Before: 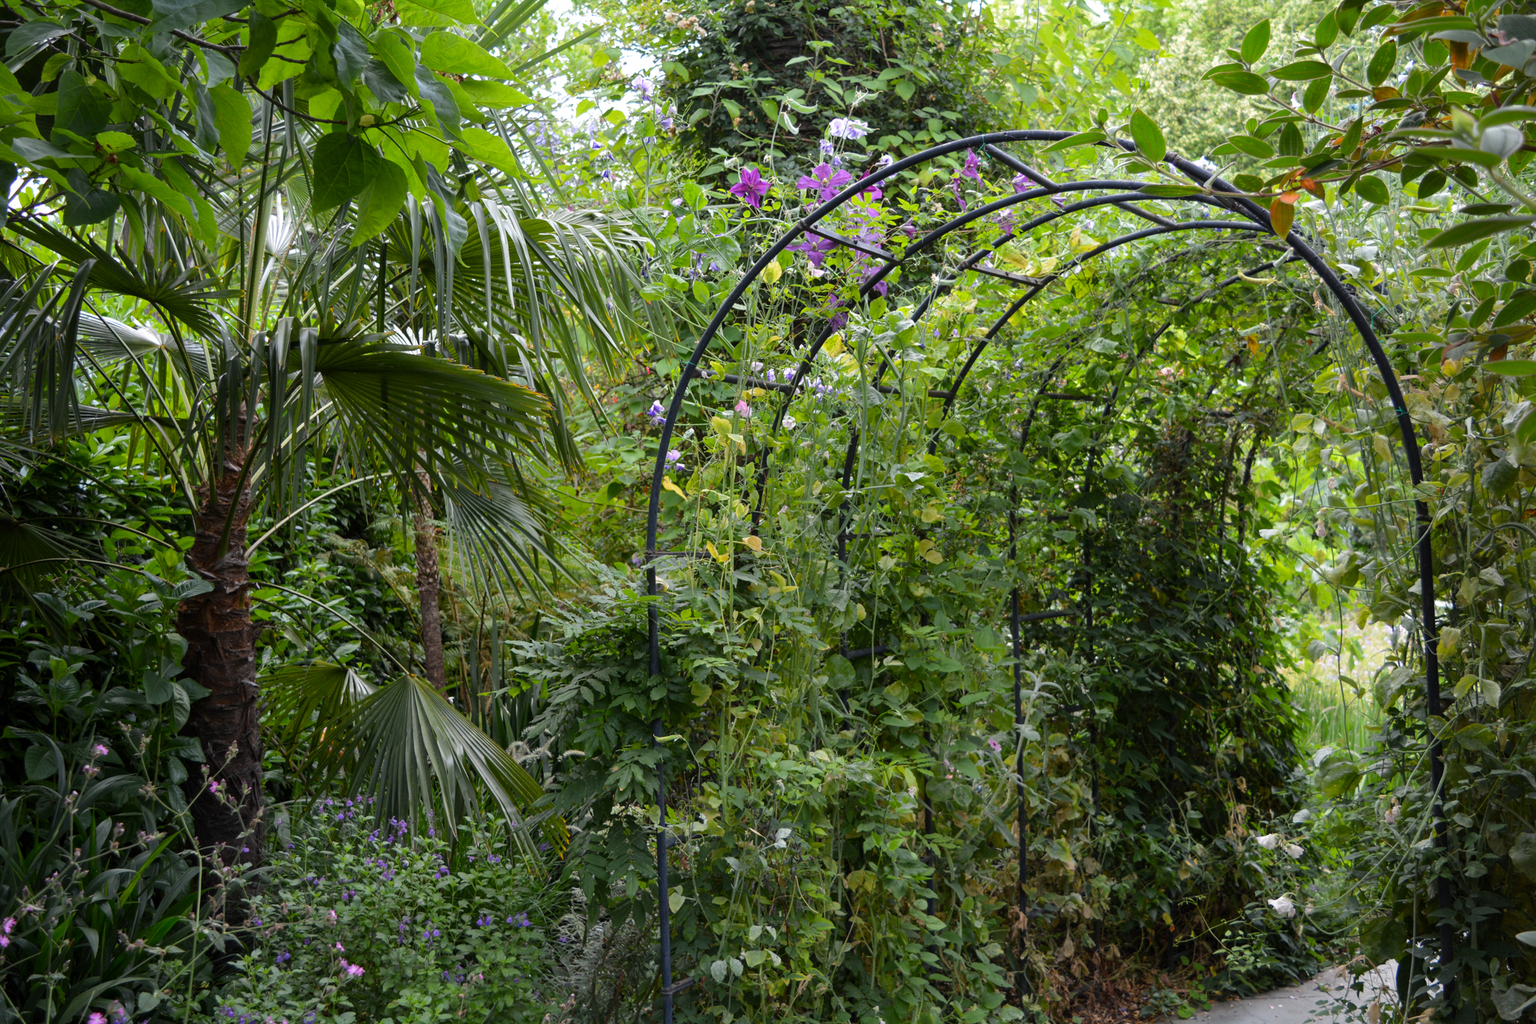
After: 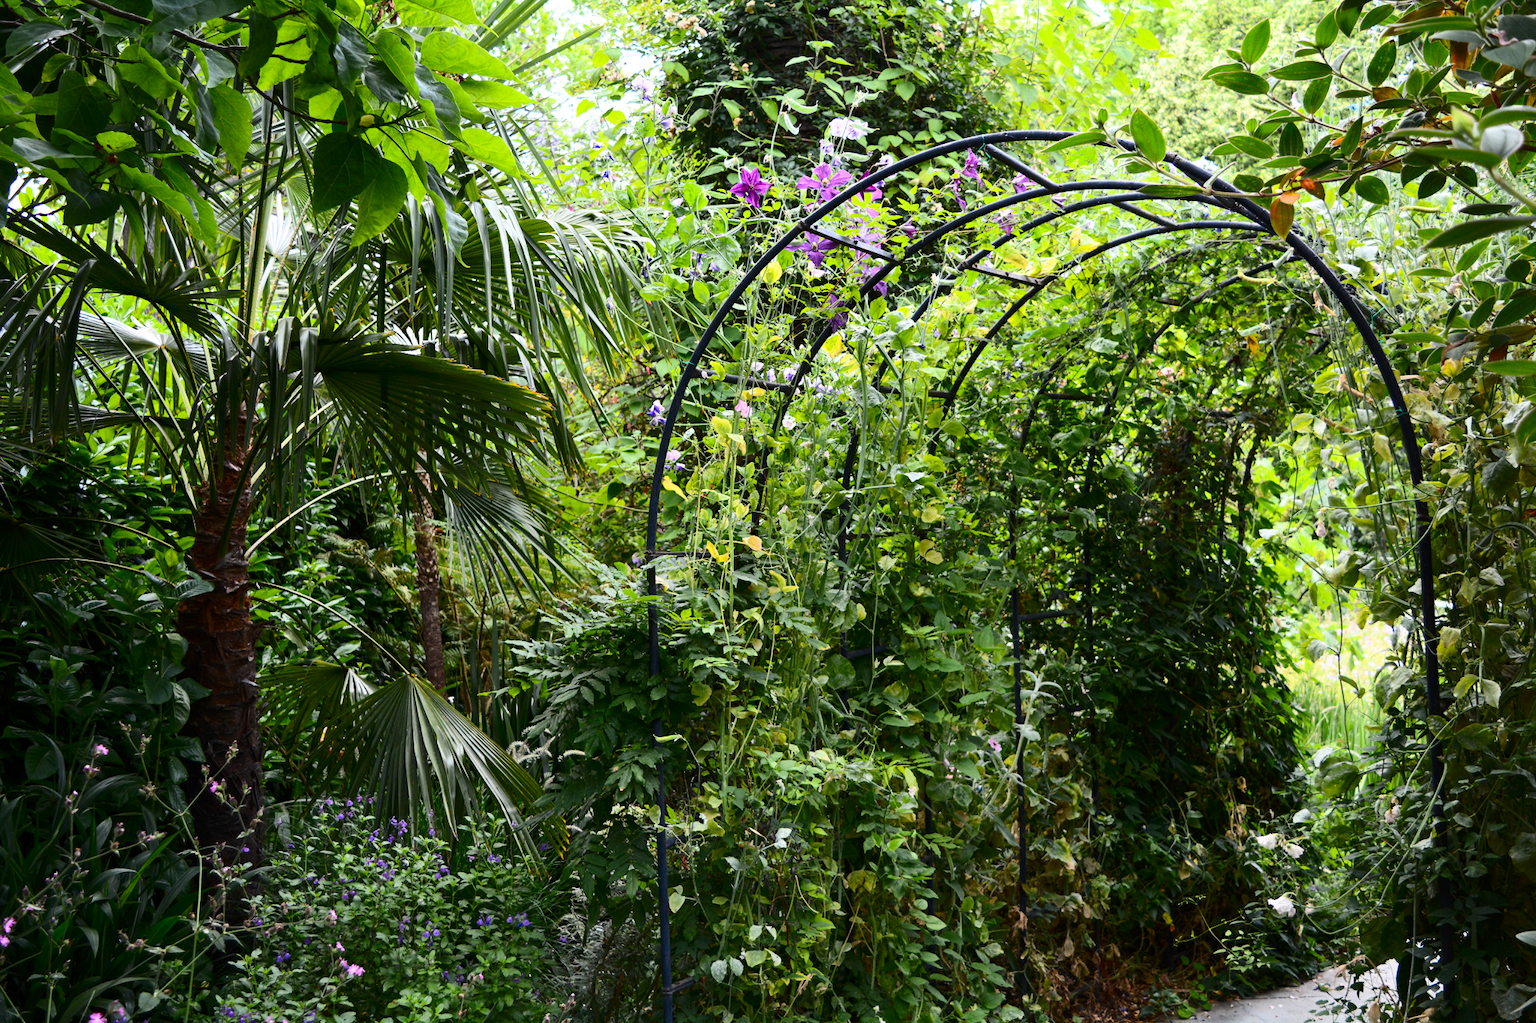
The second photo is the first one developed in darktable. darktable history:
tone equalizer: -7 EV 0.13 EV, smoothing diameter 25%, edges refinement/feathering 10, preserve details guided filter
contrast brightness saturation: contrast 0.4, brightness 0.1, saturation 0.21
